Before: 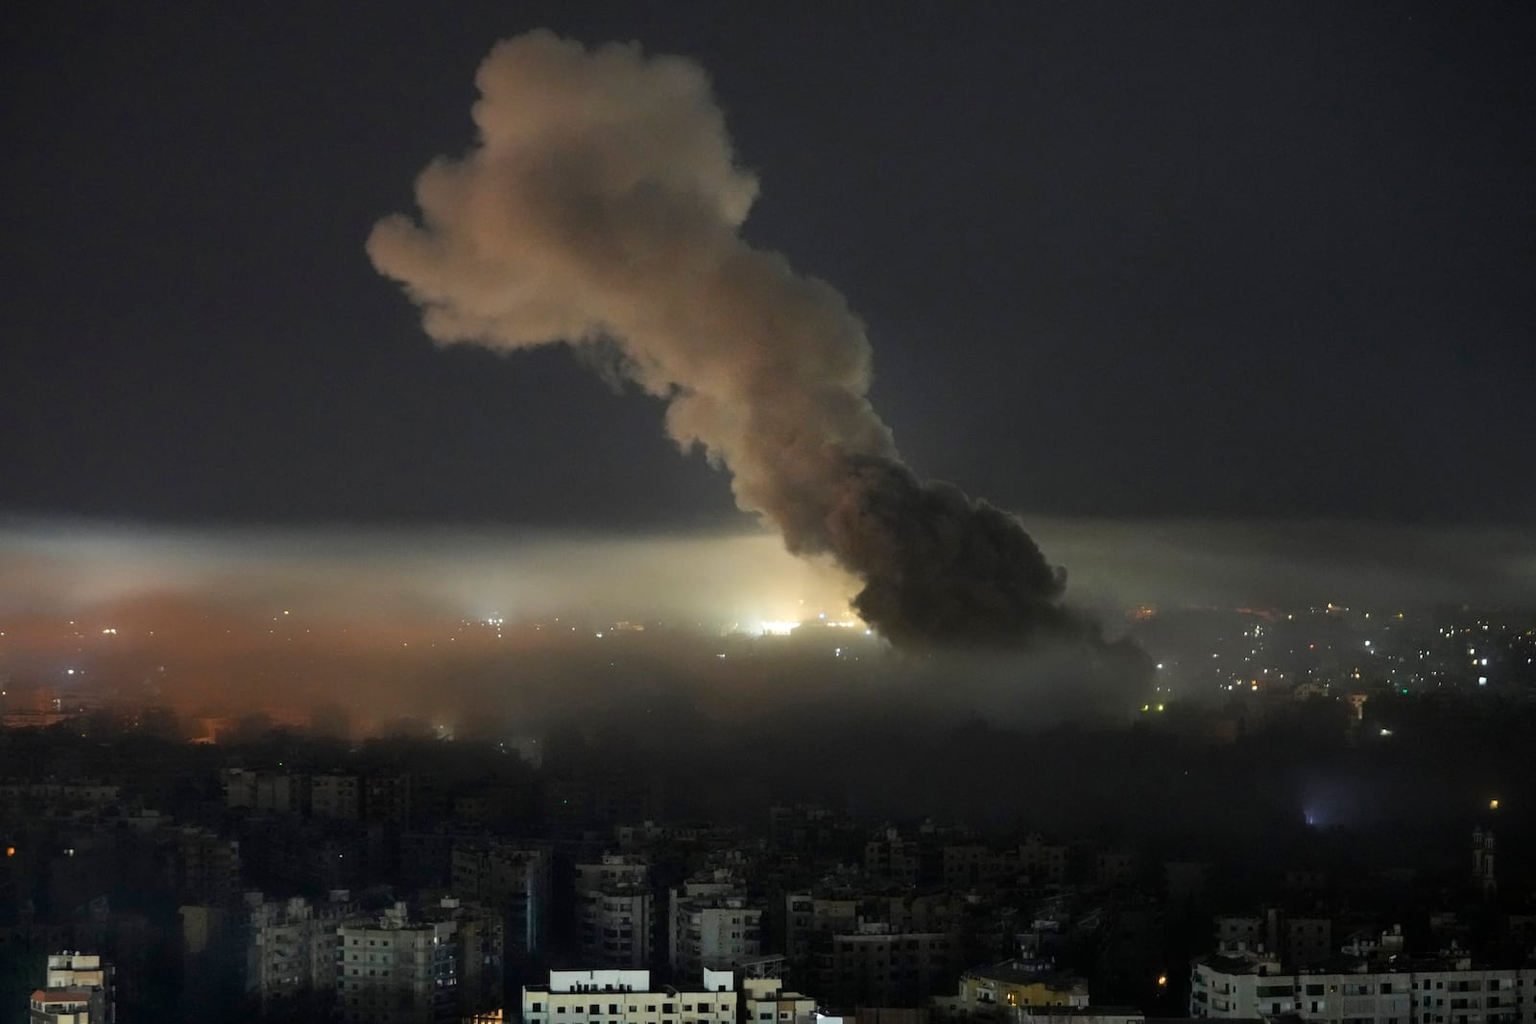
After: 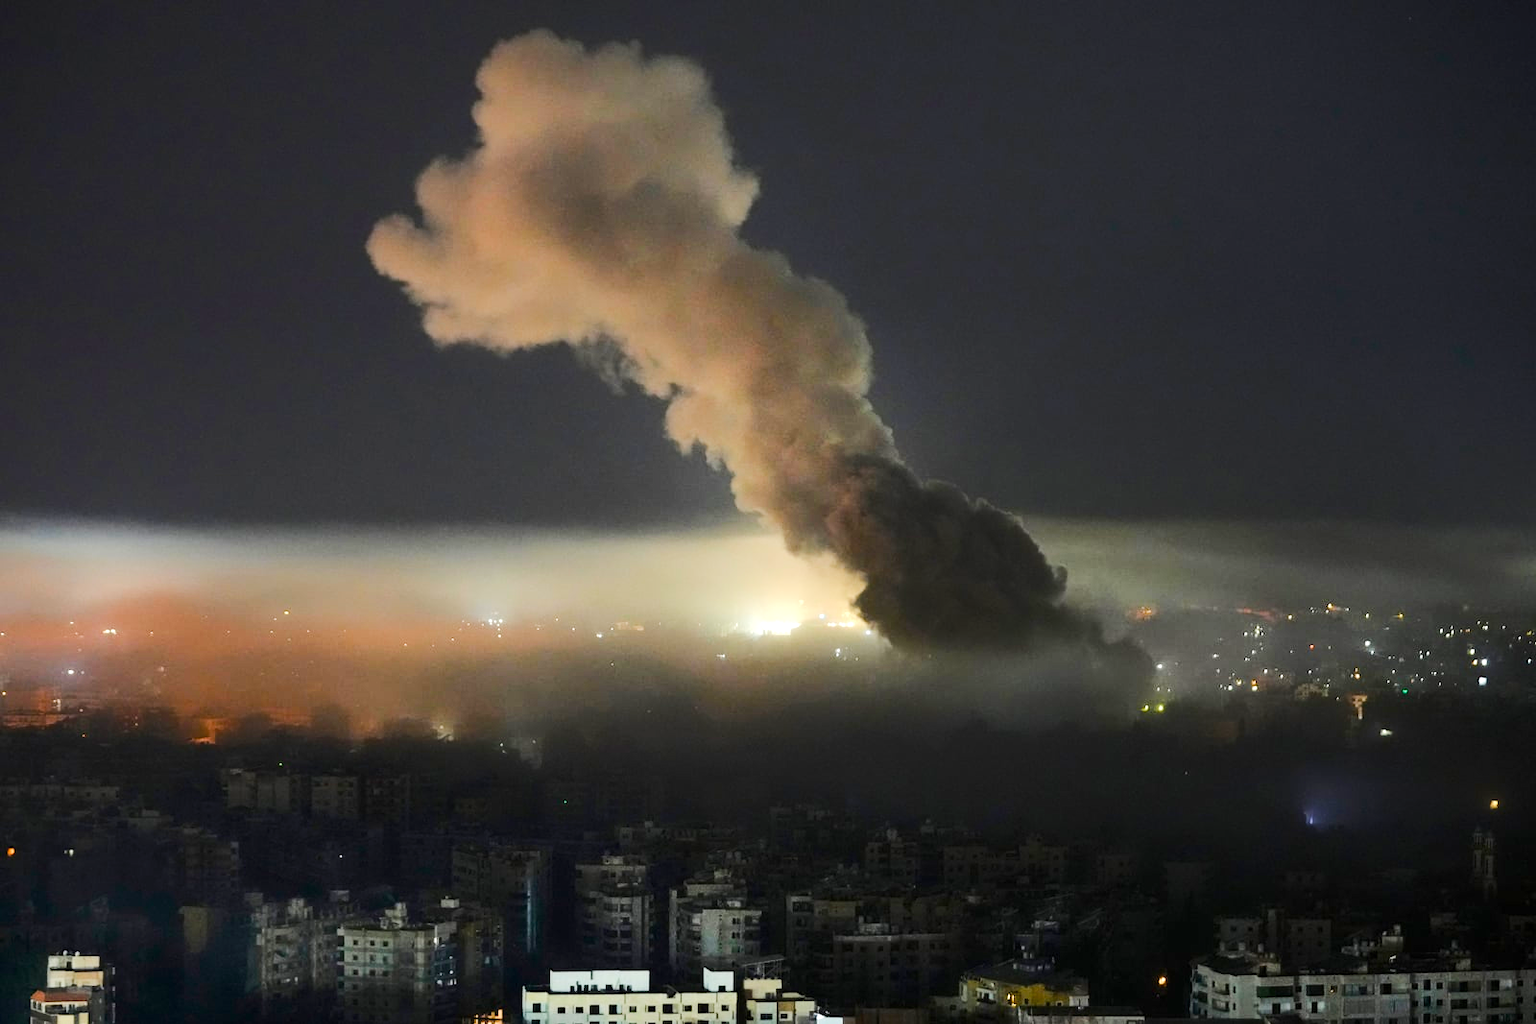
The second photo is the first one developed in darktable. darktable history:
color balance rgb: perceptual saturation grading › global saturation 20%, perceptual saturation grading › highlights -50%, perceptual saturation grading › shadows 30%, perceptual brilliance grading › global brilliance 10%, perceptual brilliance grading › shadows 15%
local contrast: mode bilateral grid, contrast 100, coarseness 100, detail 91%, midtone range 0.2
rgb curve: curves: ch0 [(0, 0) (0.284, 0.292) (0.505, 0.644) (1, 1)]; ch1 [(0, 0) (0.284, 0.292) (0.505, 0.644) (1, 1)]; ch2 [(0, 0) (0.284, 0.292) (0.505, 0.644) (1, 1)], compensate middle gray true
